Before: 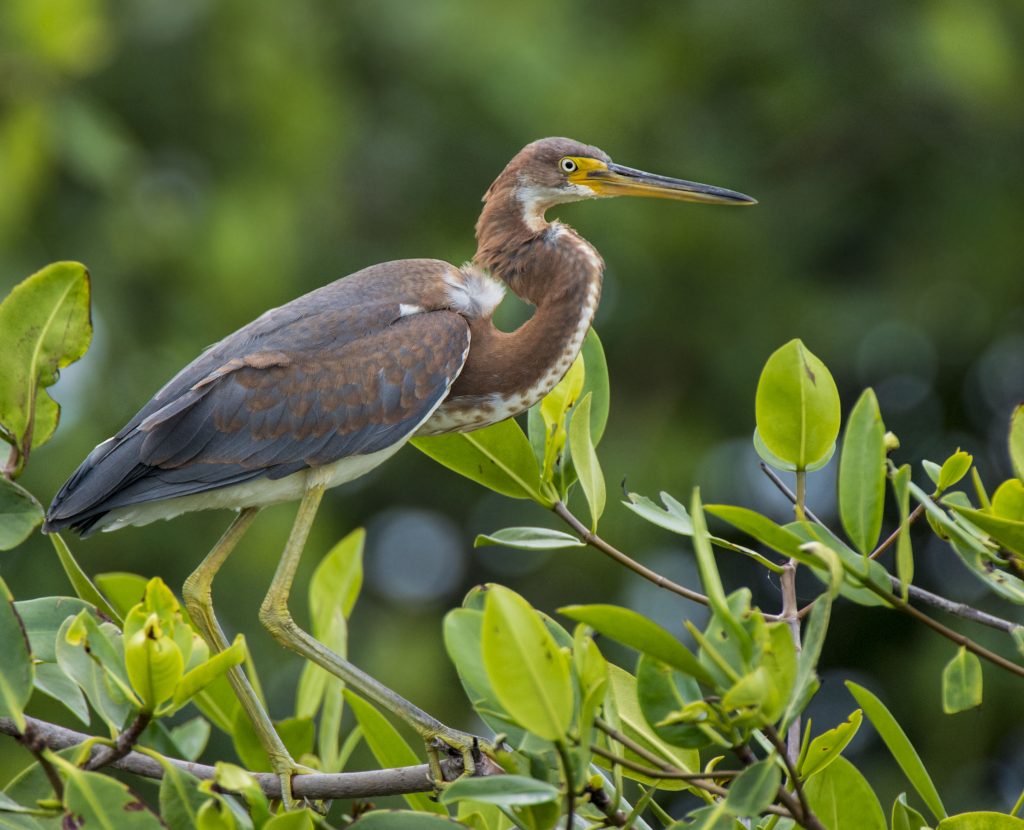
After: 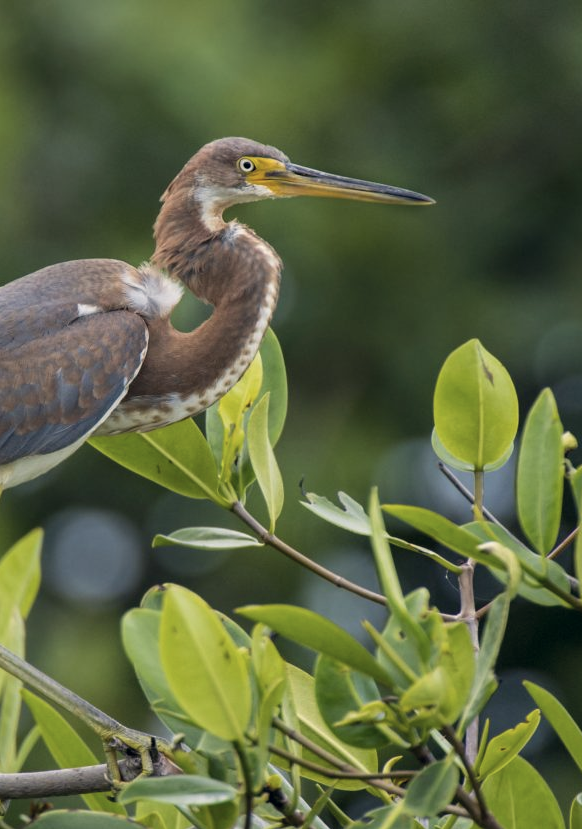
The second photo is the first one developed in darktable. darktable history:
crop: left 31.531%, top 0.018%, right 11.563%
color correction: highlights a* 2.76, highlights b* 5, shadows a* -1.69, shadows b* -4.93, saturation 0.82
